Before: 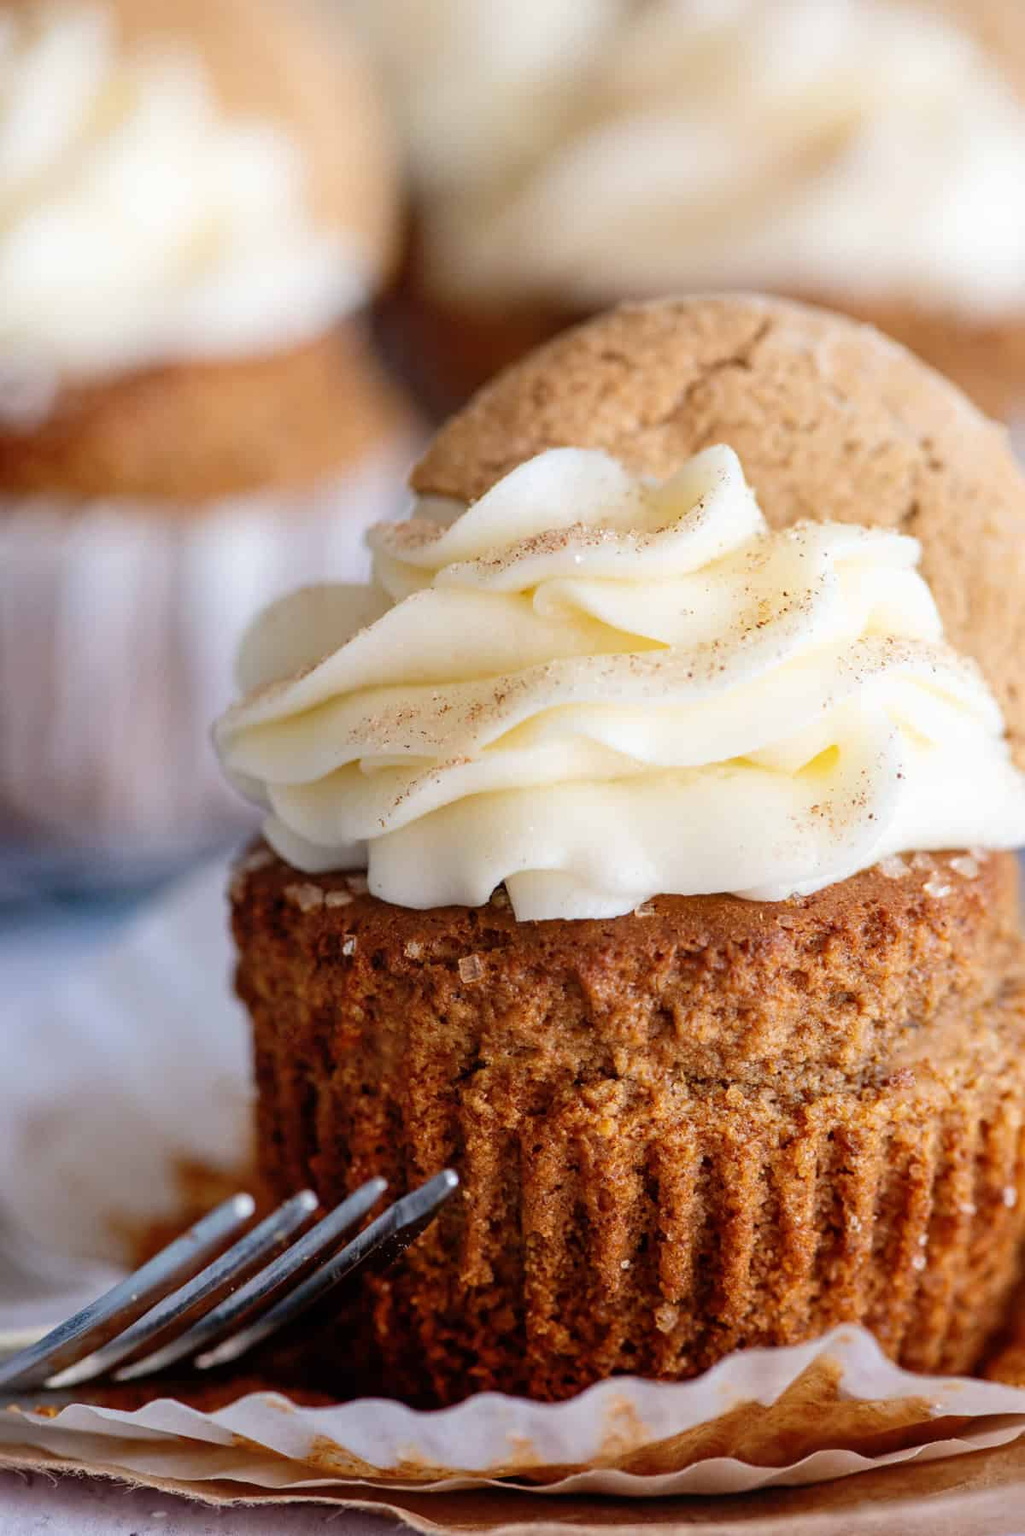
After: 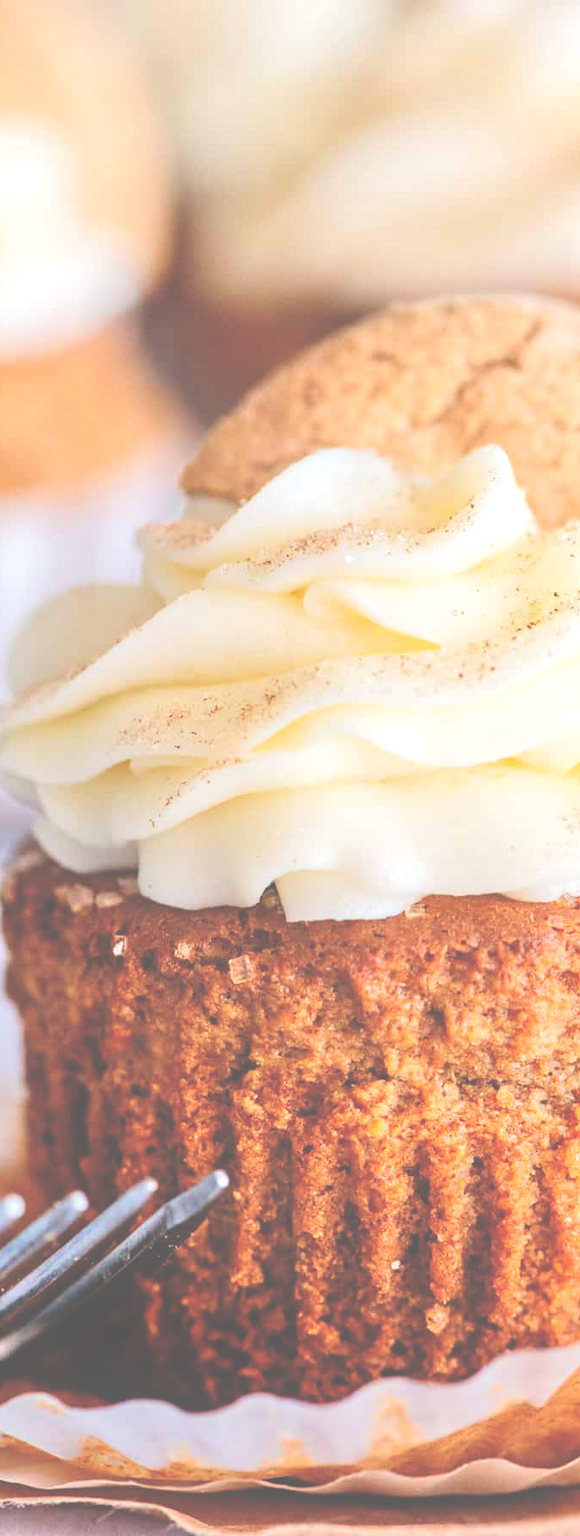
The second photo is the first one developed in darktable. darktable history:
crop and rotate: left 22.441%, right 20.97%
exposure: black level correction -0.042, exposure 0.062 EV, compensate highlight preservation false
tone equalizer: -7 EV 0.142 EV, -6 EV 0.597 EV, -5 EV 1.18 EV, -4 EV 1.31 EV, -3 EV 1.13 EV, -2 EV 0.6 EV, -1 EV 0.151 EV, edges refinement/feathering 500, mask exposure compensation -1.57 EV, preserve details guided filter
